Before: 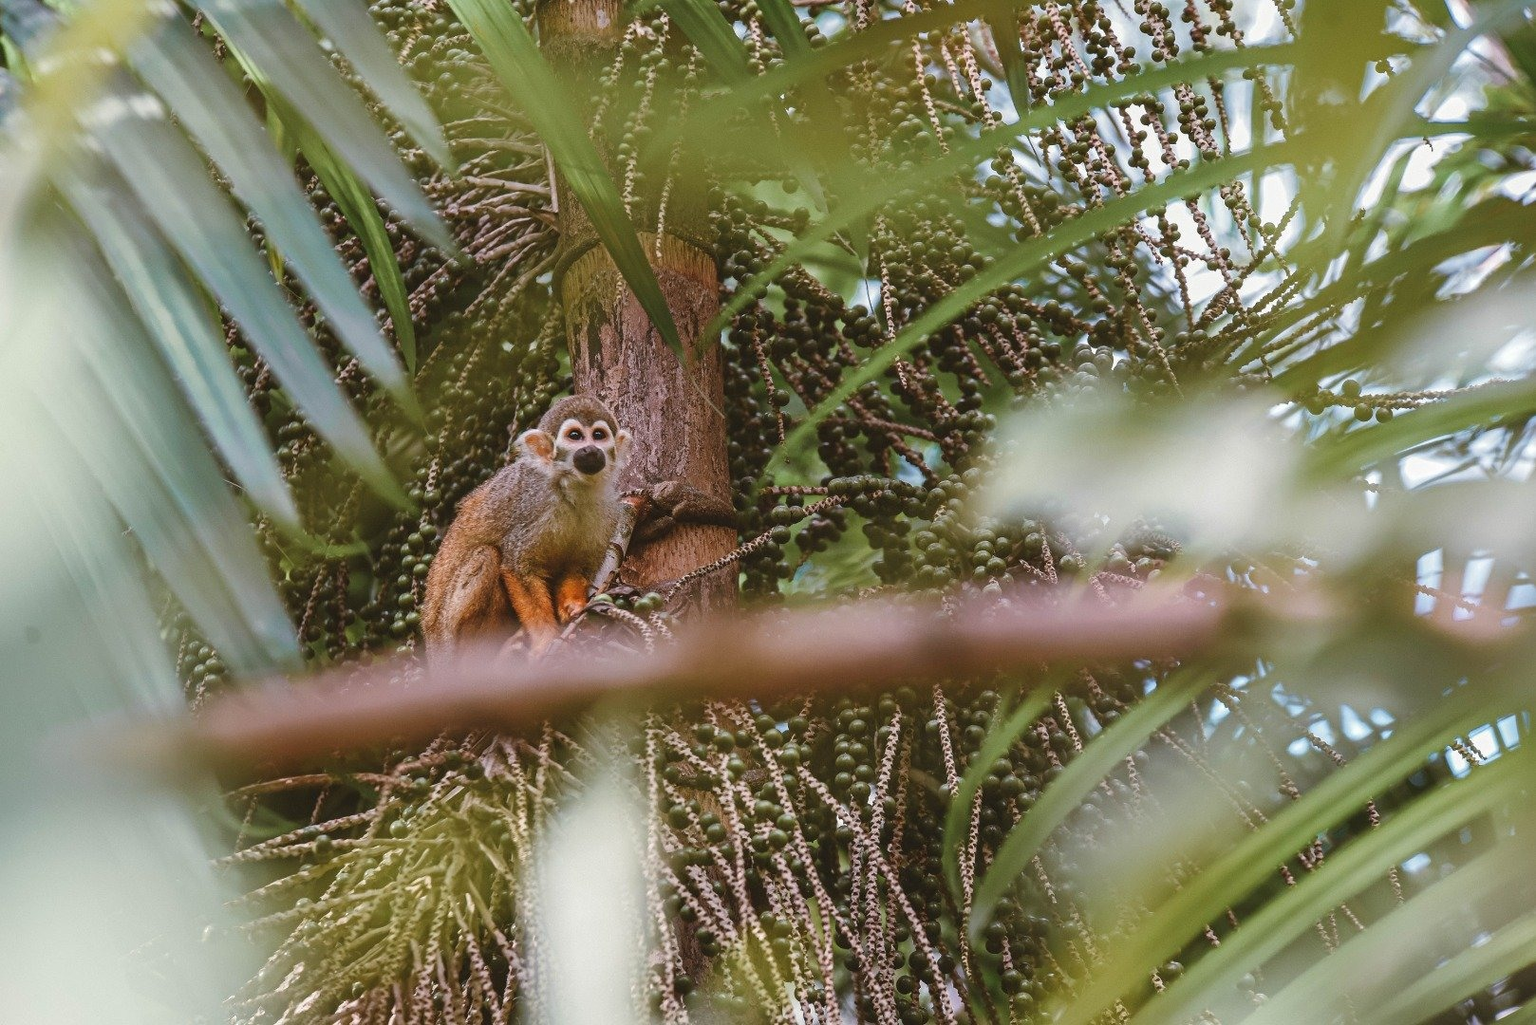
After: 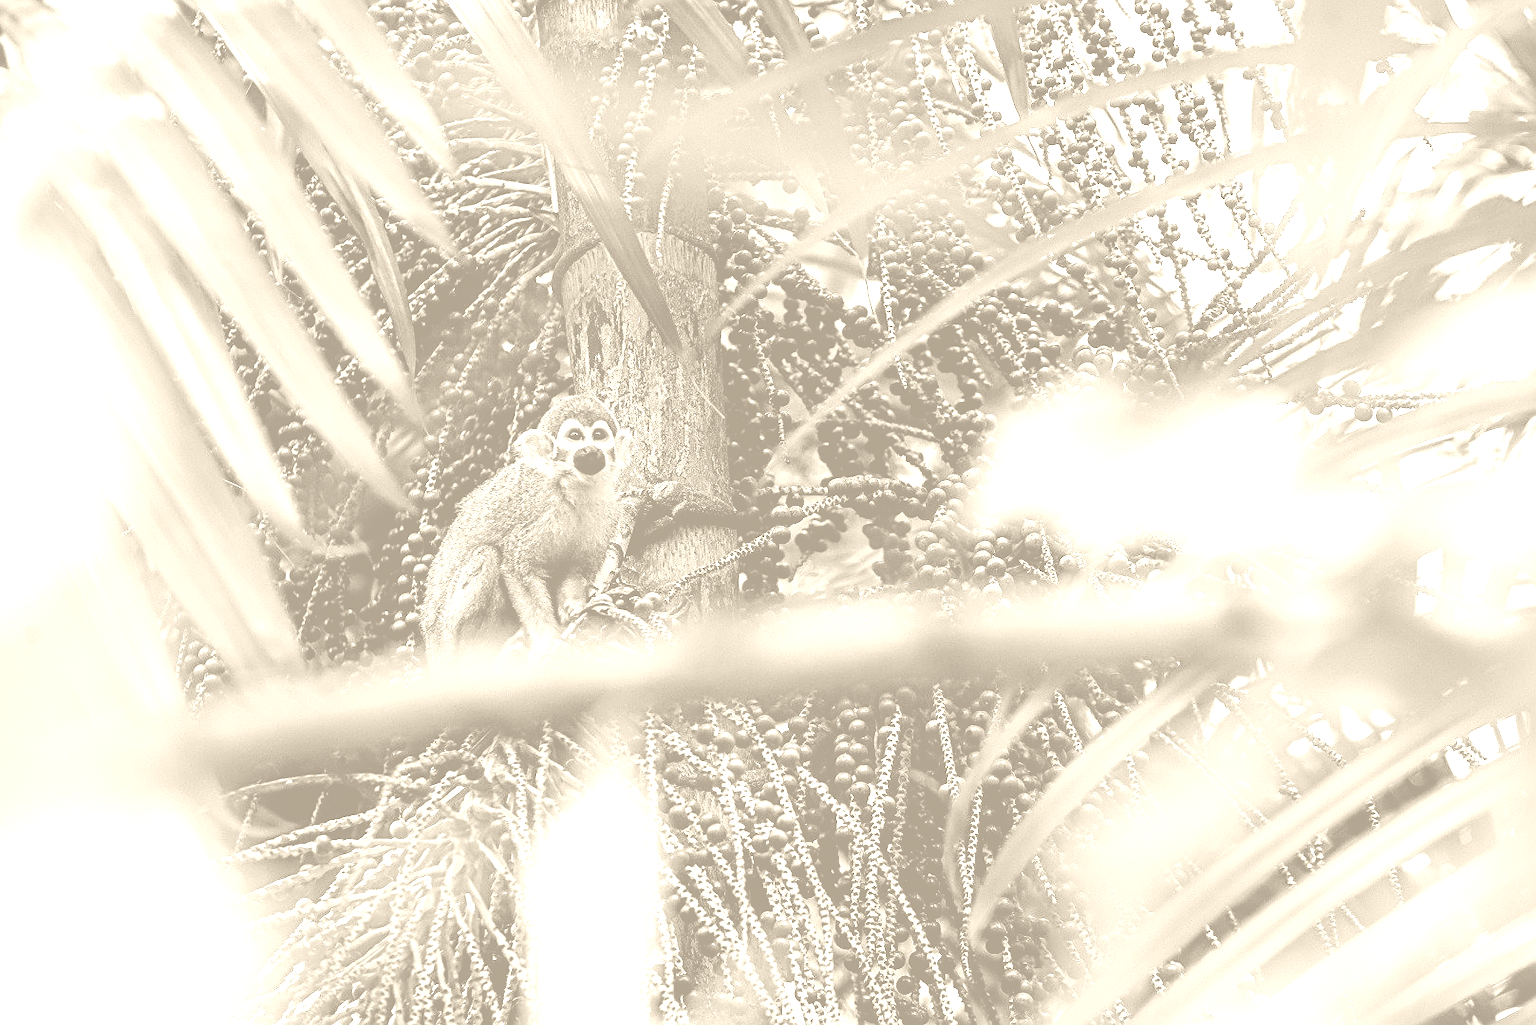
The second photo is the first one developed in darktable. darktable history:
colorize: hue 36°, saturation 71%, lightness 80.79%
sharpen: on, module defaults
filmic rgb: black relative exposure -3.63 EV, white relative exposure 2.16 EV, hardness 3.62
